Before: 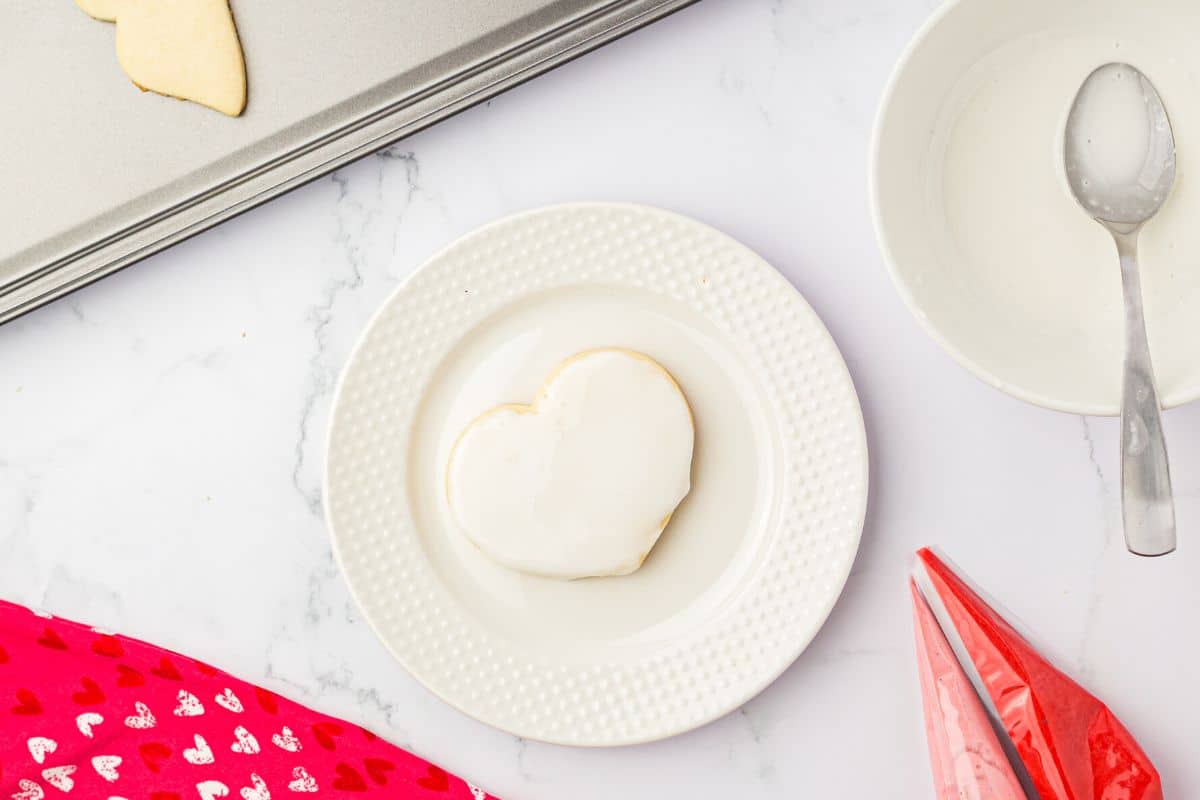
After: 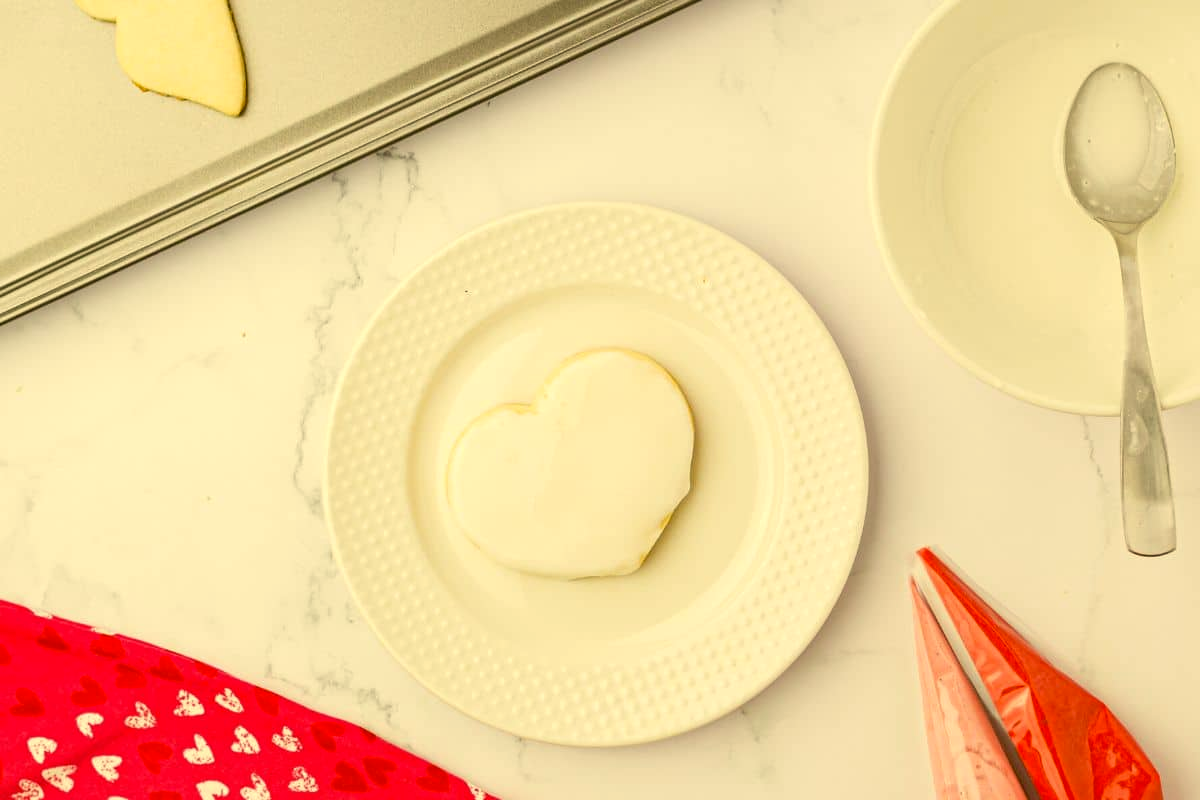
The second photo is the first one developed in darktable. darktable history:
color correction: highlights a* 0.121, highlights b* 29.14, shadows a* -0.216, shadows b* 21.07
